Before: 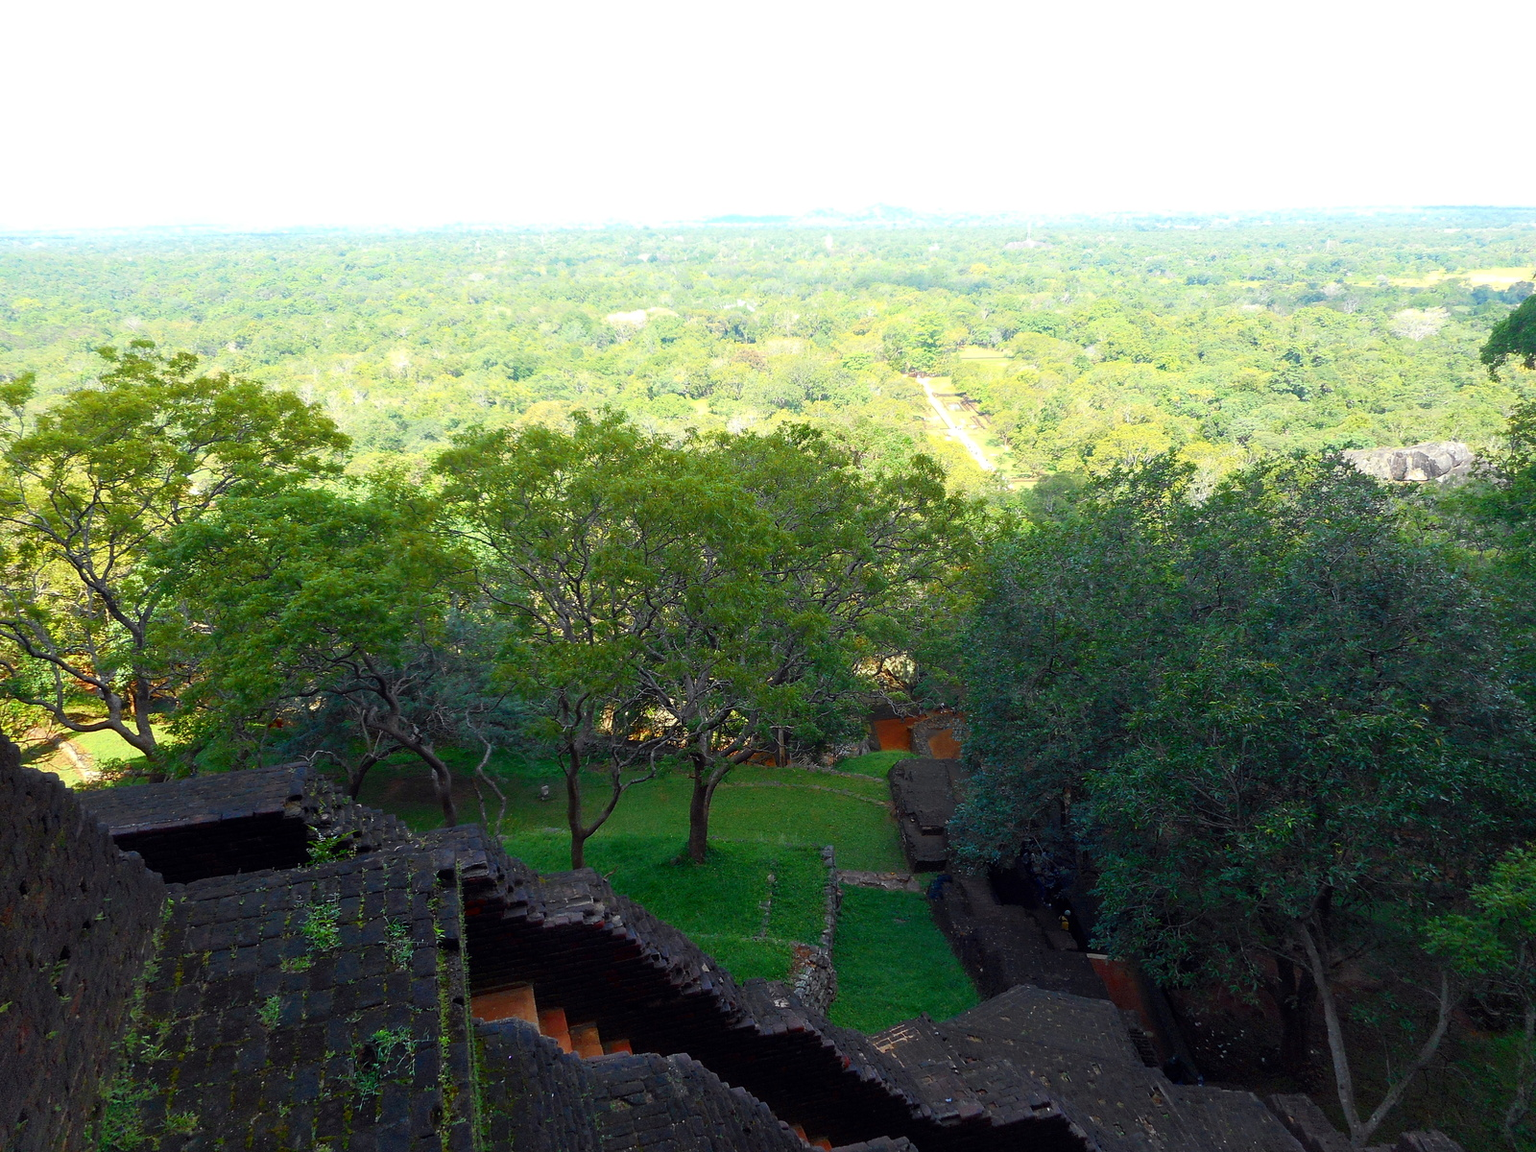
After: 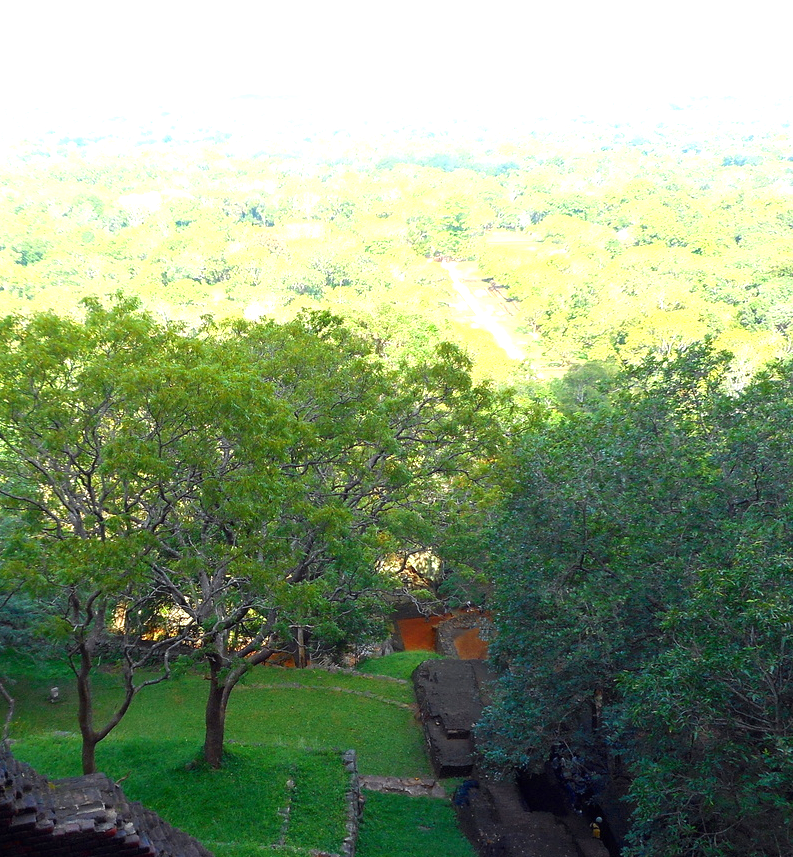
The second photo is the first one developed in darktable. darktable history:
crop: left 32.075%, top 10.976%, right 18.355%, bottom 17.596%
exposure: black level correction 0, exposure 0.7 EV, compensate exposure bias true, compensate highlight preservation false
